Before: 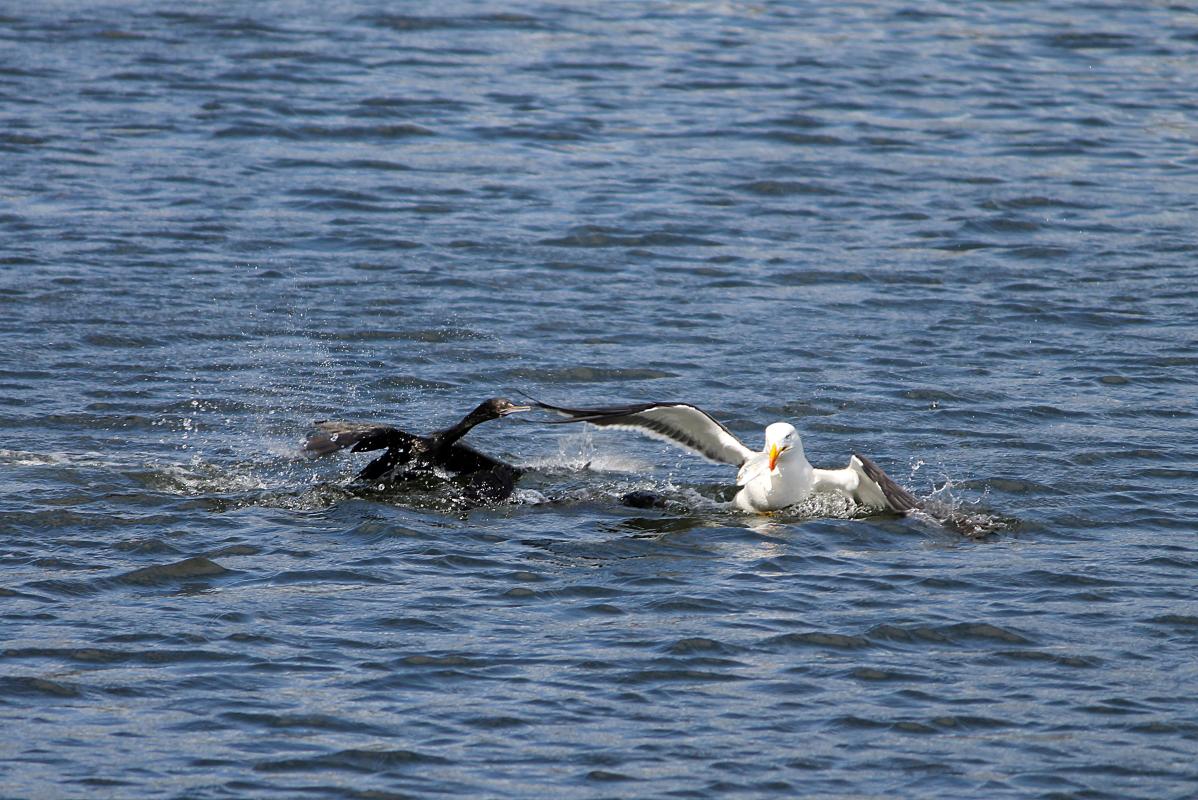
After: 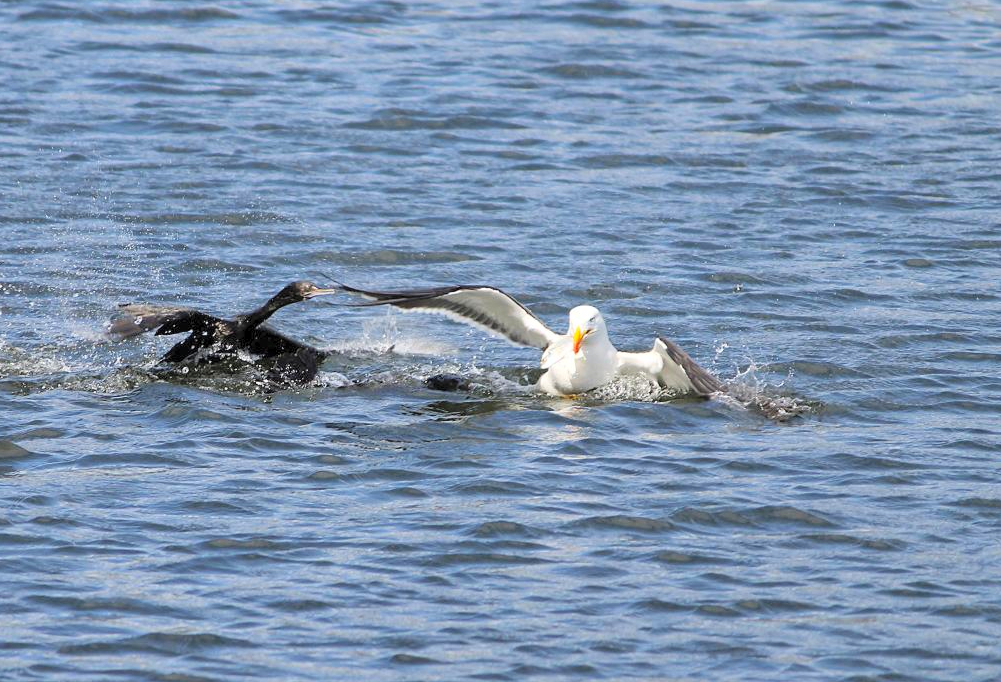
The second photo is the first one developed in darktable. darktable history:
shadows and highlights: shadows 47.82, highlights -41.86, soften with gaussian
crop: left 16.434%, top 14.687%
contrast brightness saturation: contrast 0.102, brightness 0.31, saturation 0.146
